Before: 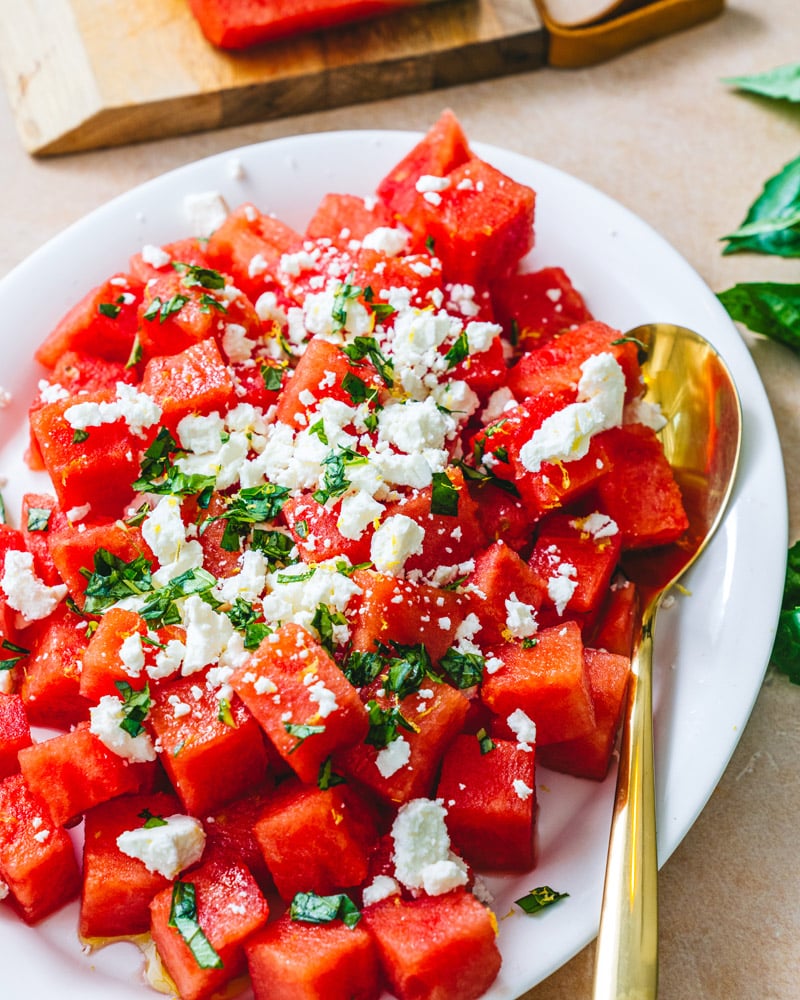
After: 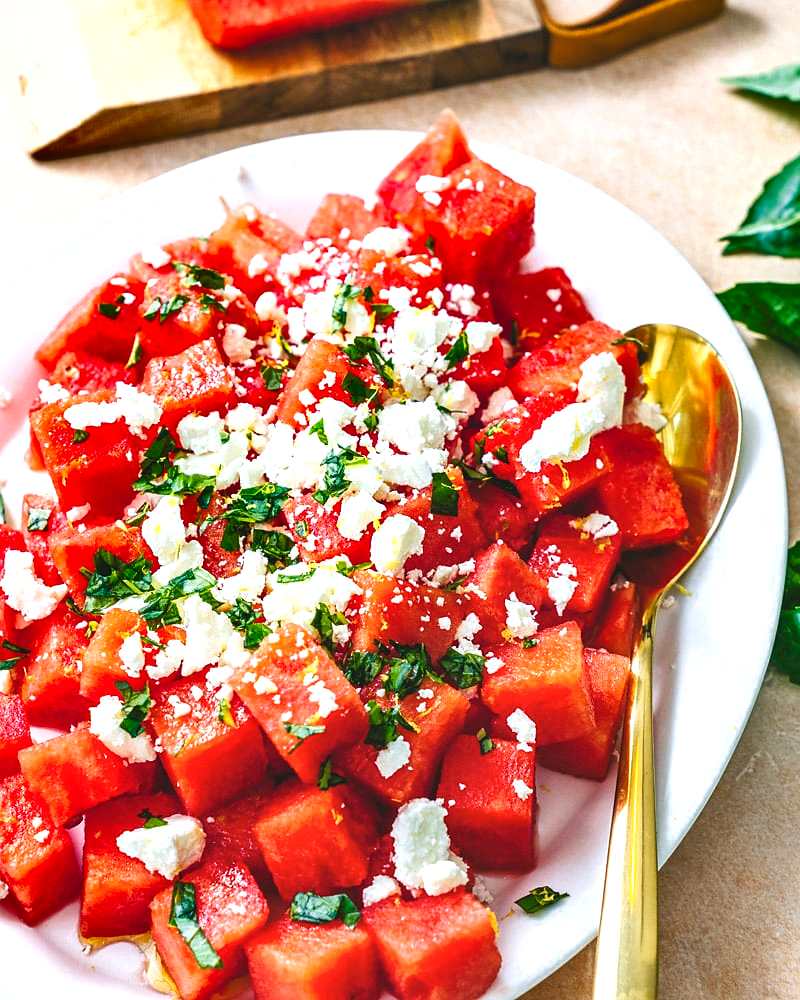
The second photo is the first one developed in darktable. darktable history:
exposure: black level correction -0.002, exposure 0.54 EV, compensate highlight preservation false
color zones: curves: ch0 [(0.25, 0.5) (0.636, 0.25) (0.75, 0.5)]
sharpen: radius 1, threshold 1
shadows and highlights: soften with gaussian
